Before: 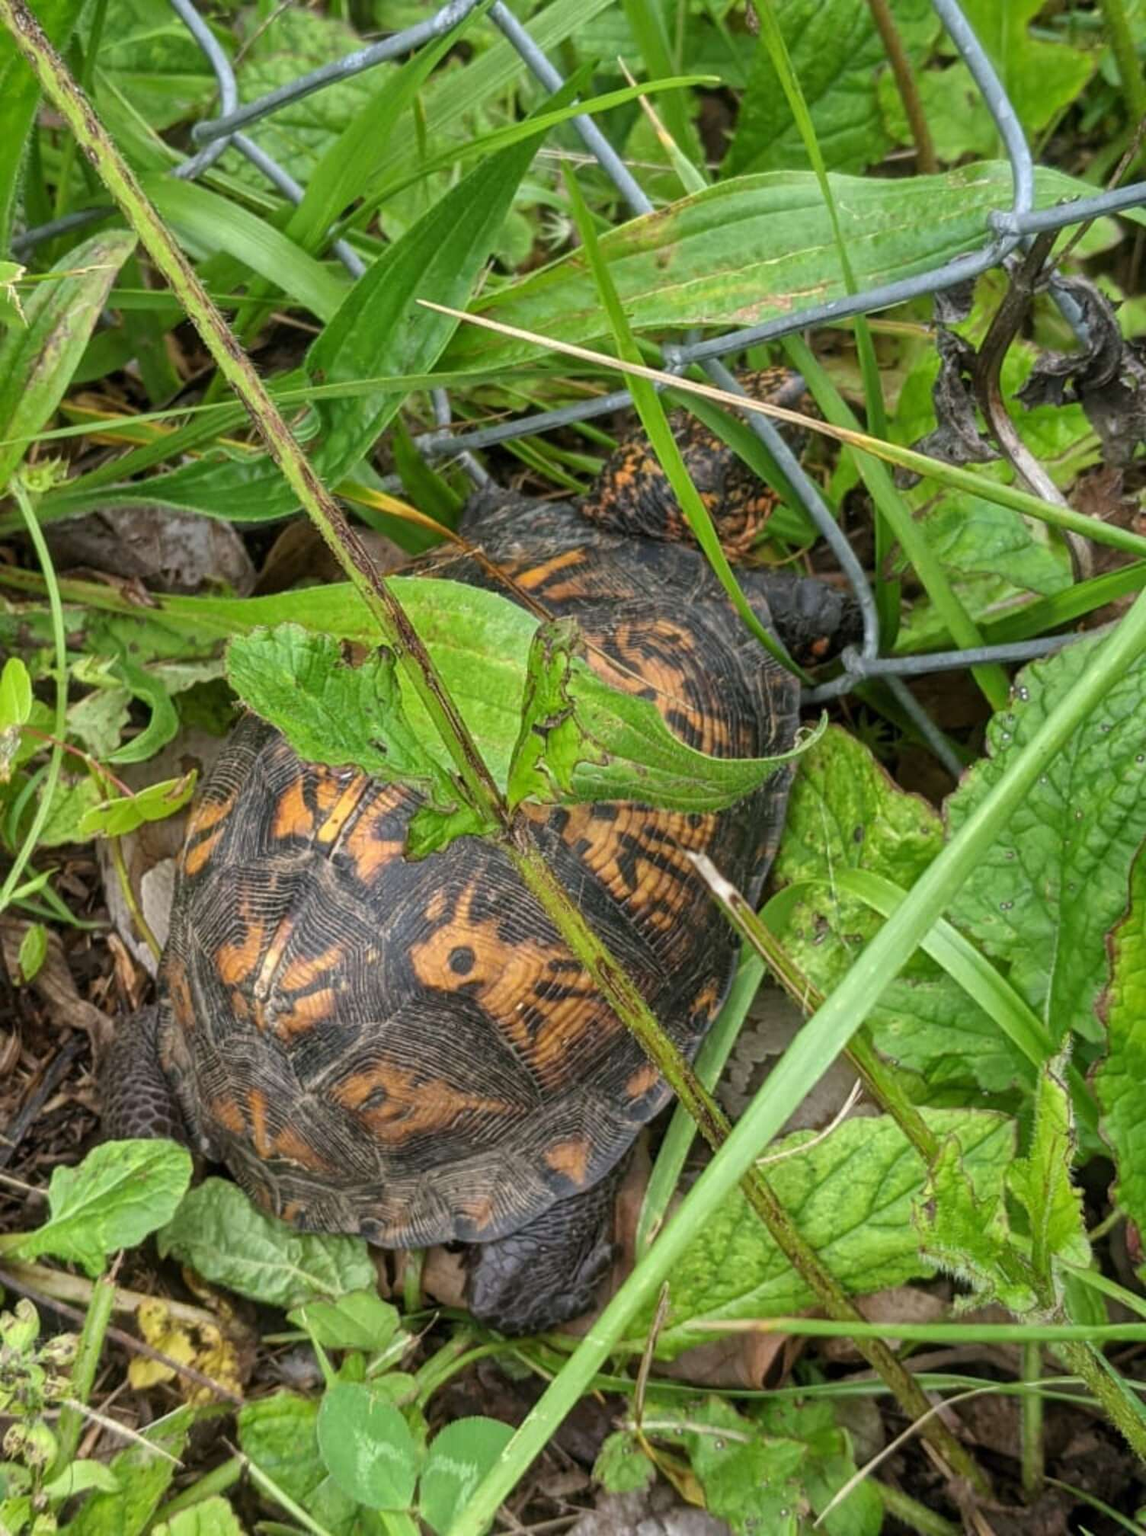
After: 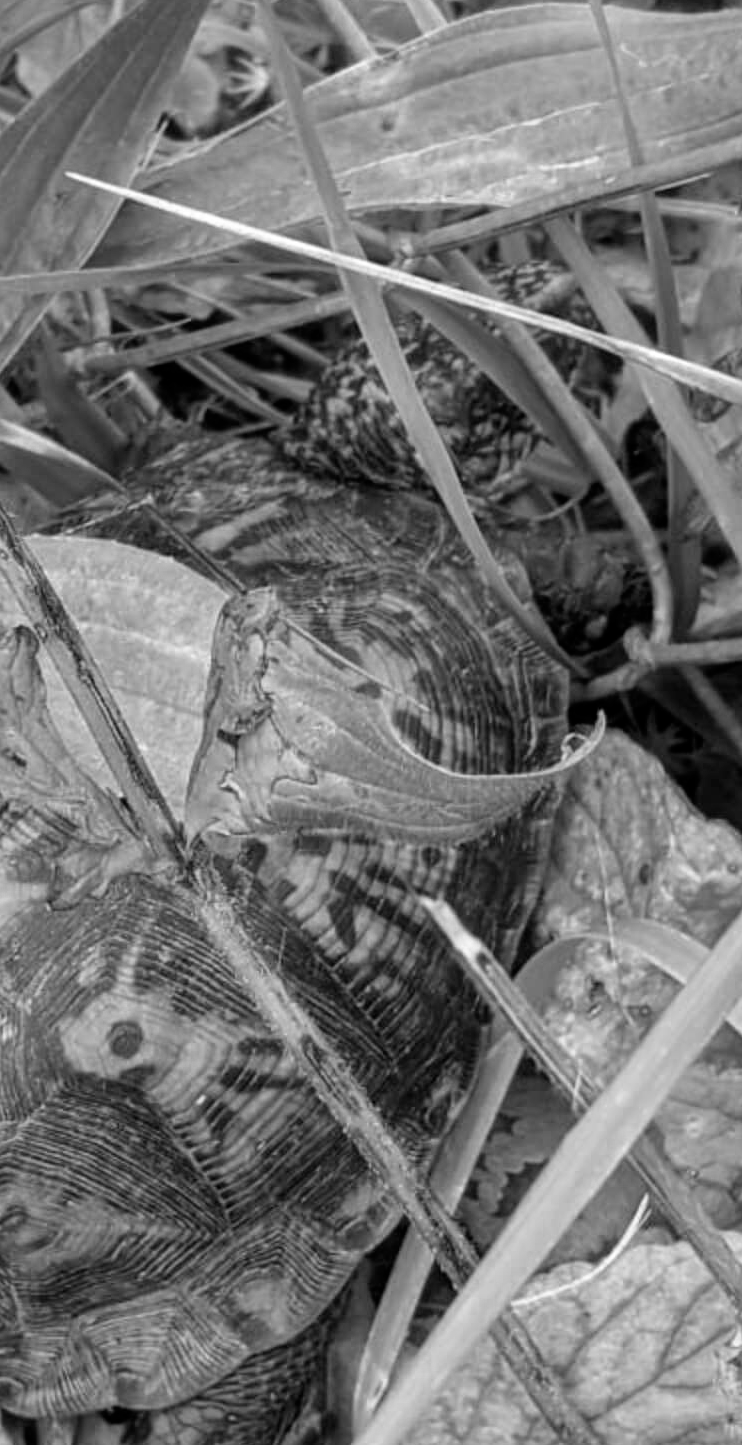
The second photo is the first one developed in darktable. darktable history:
color zones: curves: ch0 [(0.002, 0.593) (0.143, 0.417) (0.285, 0.541) (0.455, 0.289) (0.608, 0.327) (0.727, 0.283) (0.869, 0.571) (1, 0.603)]; ch1 [(0, 0) (0.143, 0) (0.286, 0) (0.429, 0) (0.571, 0) (0.714, 0) (0.857, 0)]
filmic rgb: black relative exposure -12.81 EV, white relative exposure 2.8 EV, target black luminance 0%, hardness 8.5, latitude 71.32%, contrast 1.136, shadows ↔ highlights balance -0.759%
crop: left 32.033%, top 10.967%, right 18.61%, bottom 17.347%
